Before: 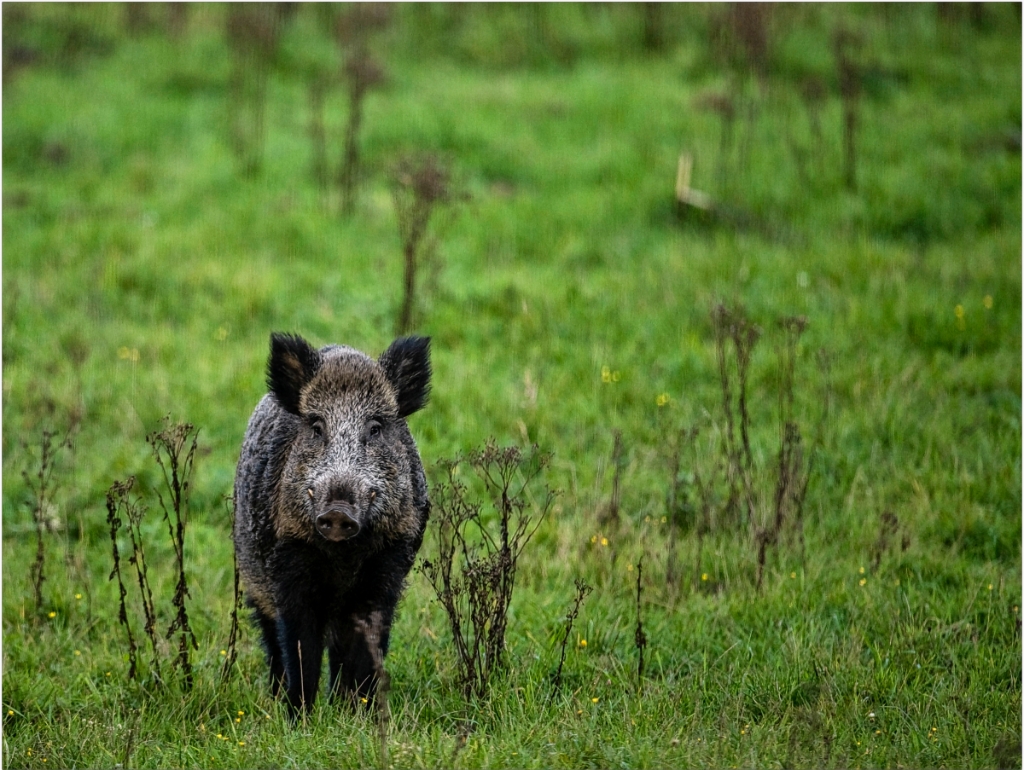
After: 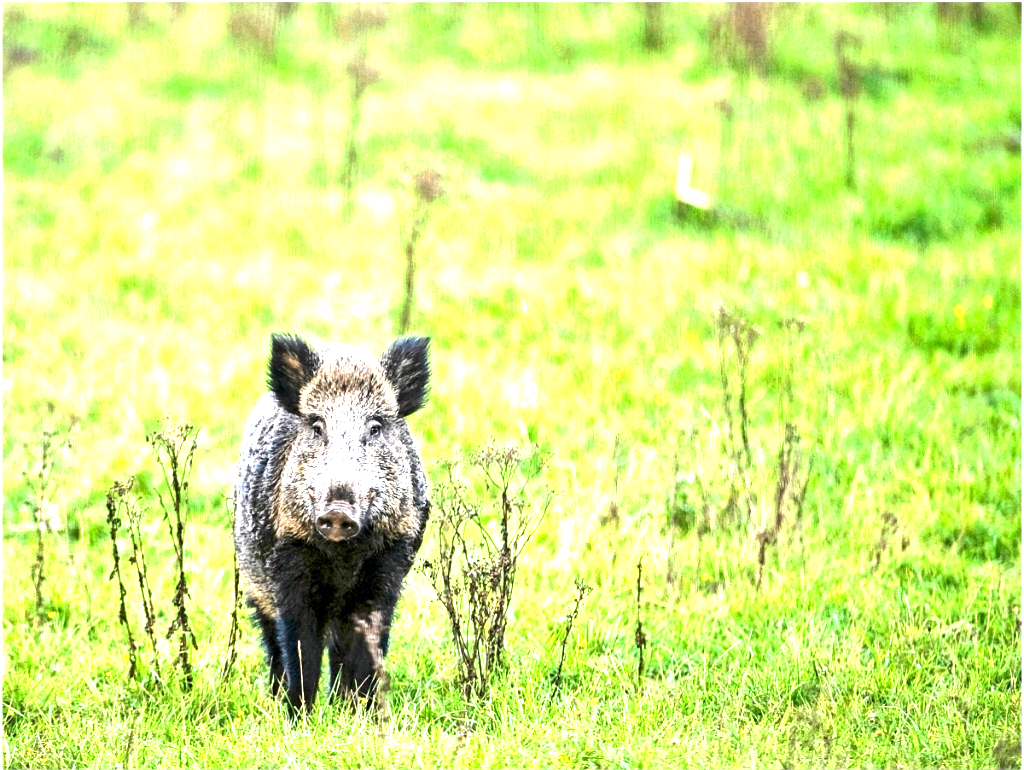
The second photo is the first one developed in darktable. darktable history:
exposure: exposure 2.977 EV, compensate highlight preservation false
